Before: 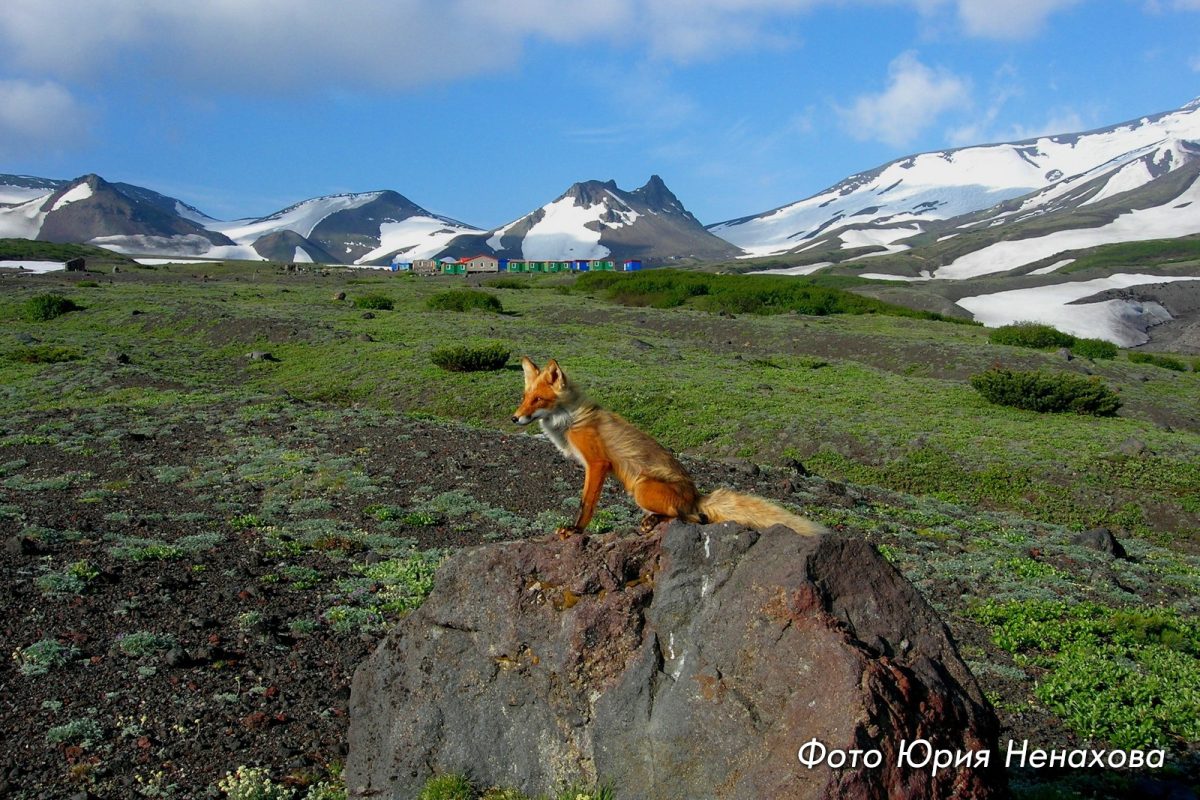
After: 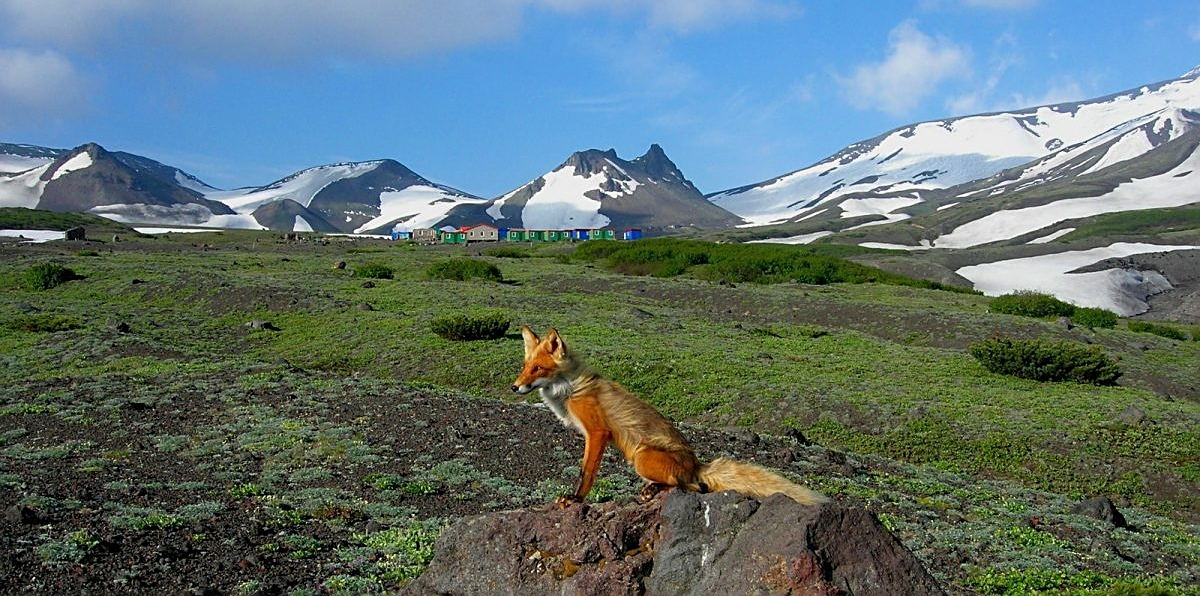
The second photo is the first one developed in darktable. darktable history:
crop: top 3.978%, bottom 21.456%
sharpen: on, module defaults
